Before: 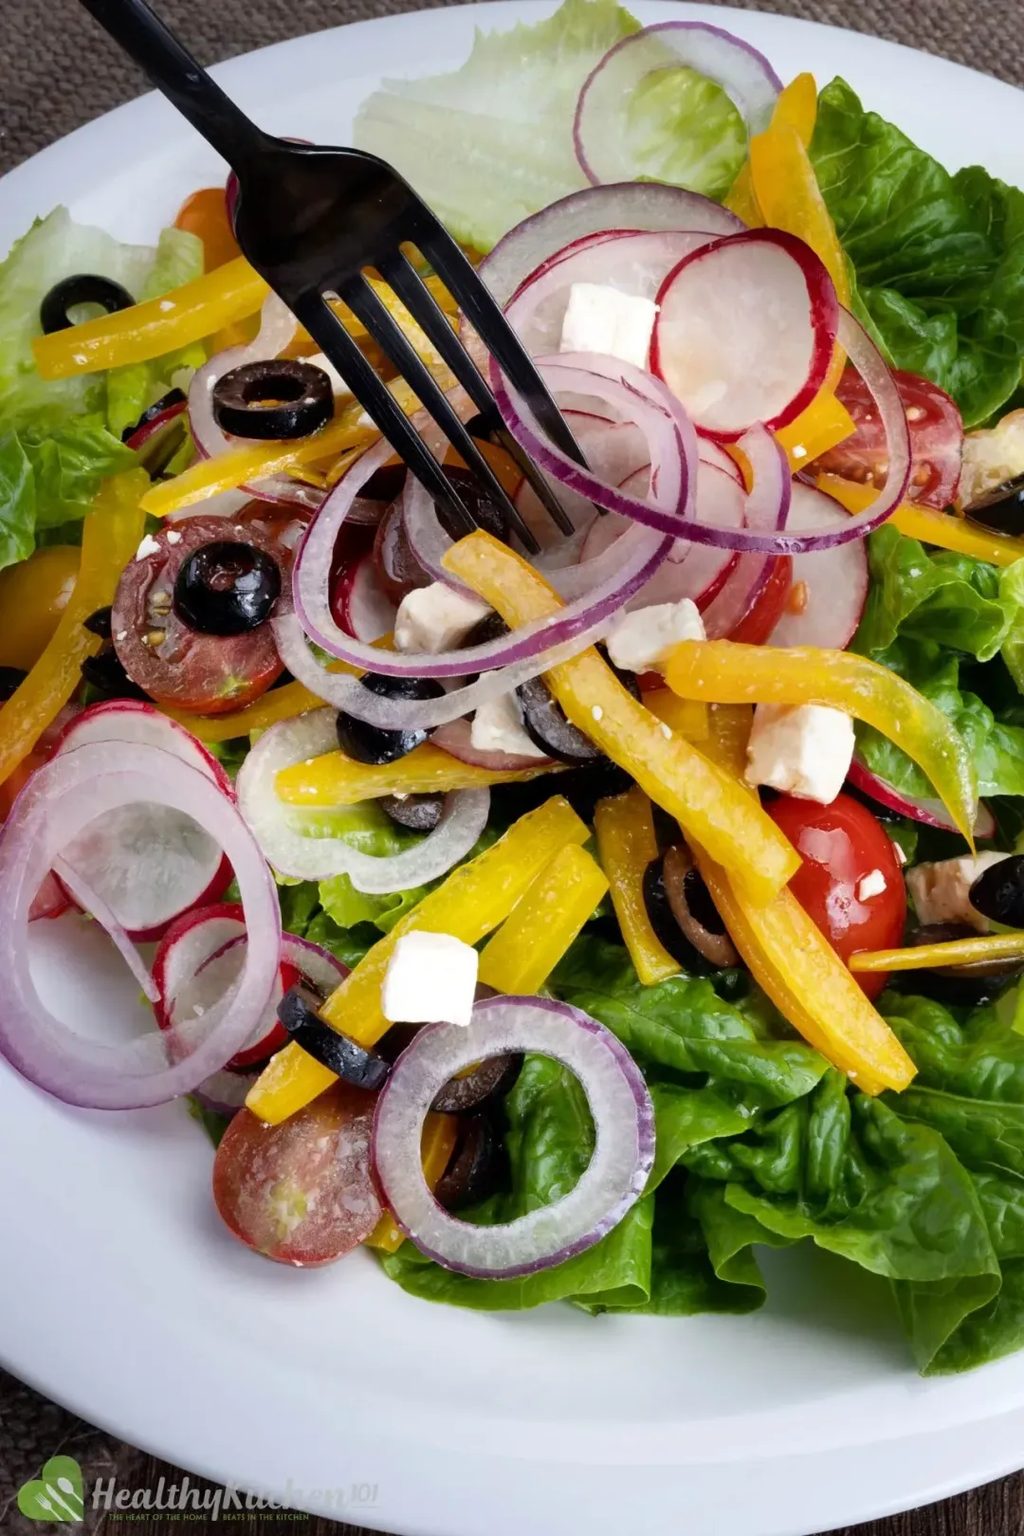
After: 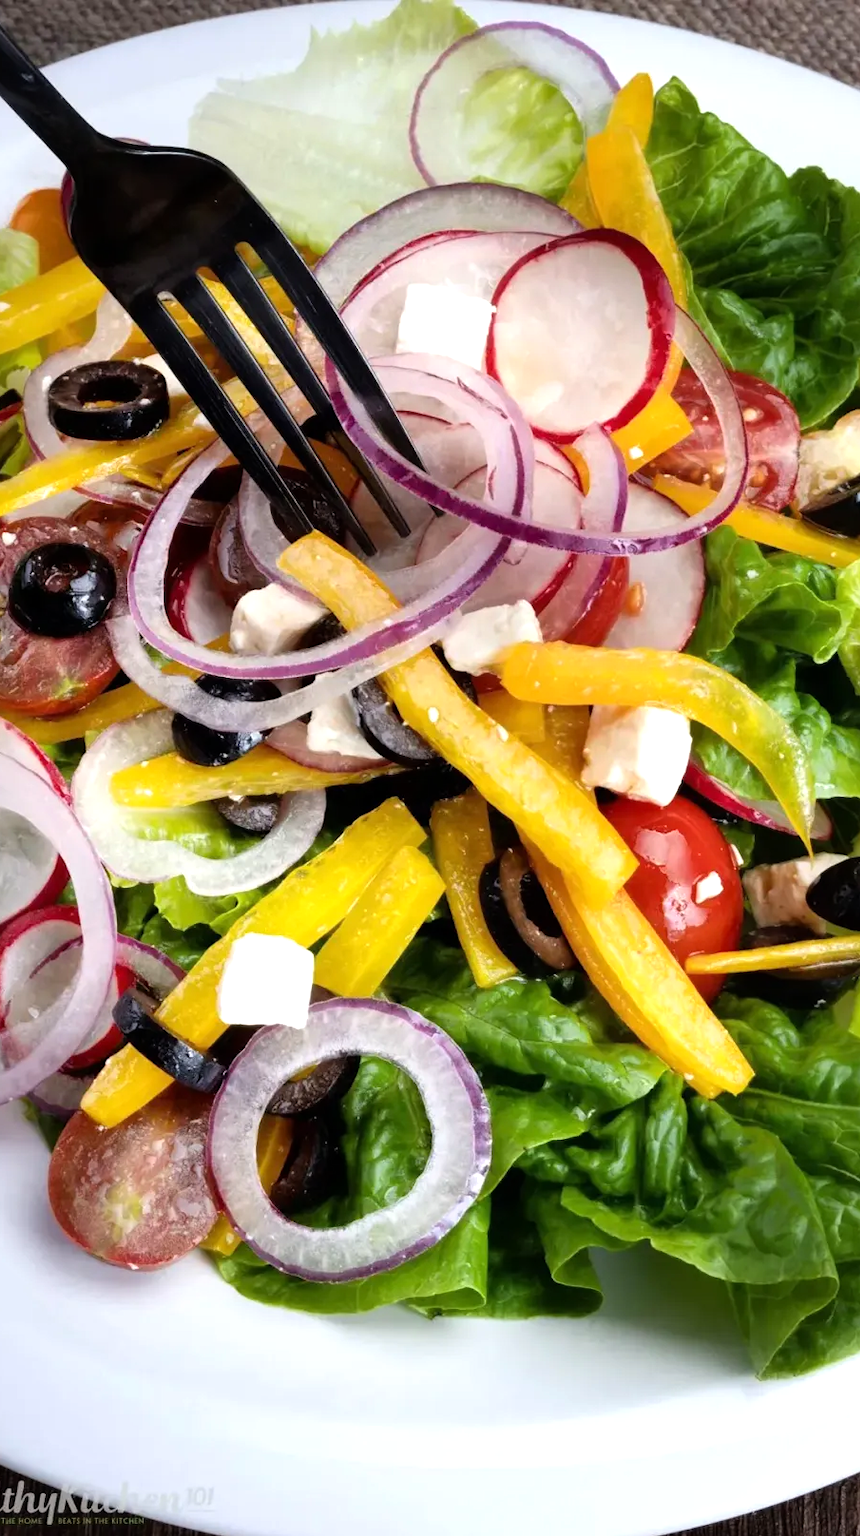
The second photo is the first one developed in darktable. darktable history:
crop: left 16.122%
tone equalizer: -8 EV -0.431 EV, -7 EV -0.425 EV, -6 EV -0.319 EV, -5 EV -0.187 EV, -3 EV 0.225 EV, -2 EV 0.317 EV, -1 EV 0.404 EV, +0 EV 0.429 EV
